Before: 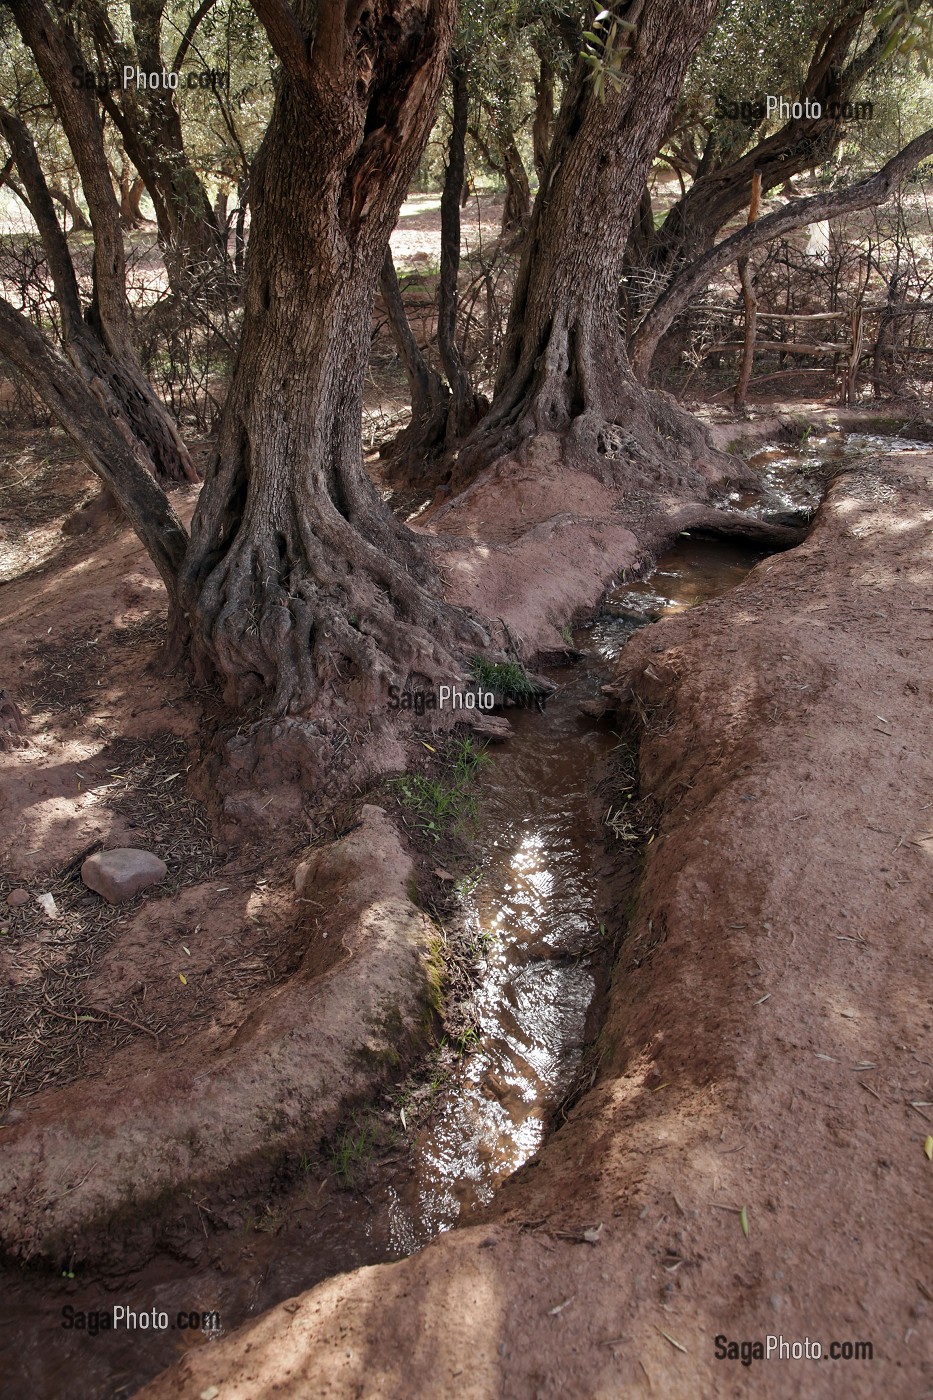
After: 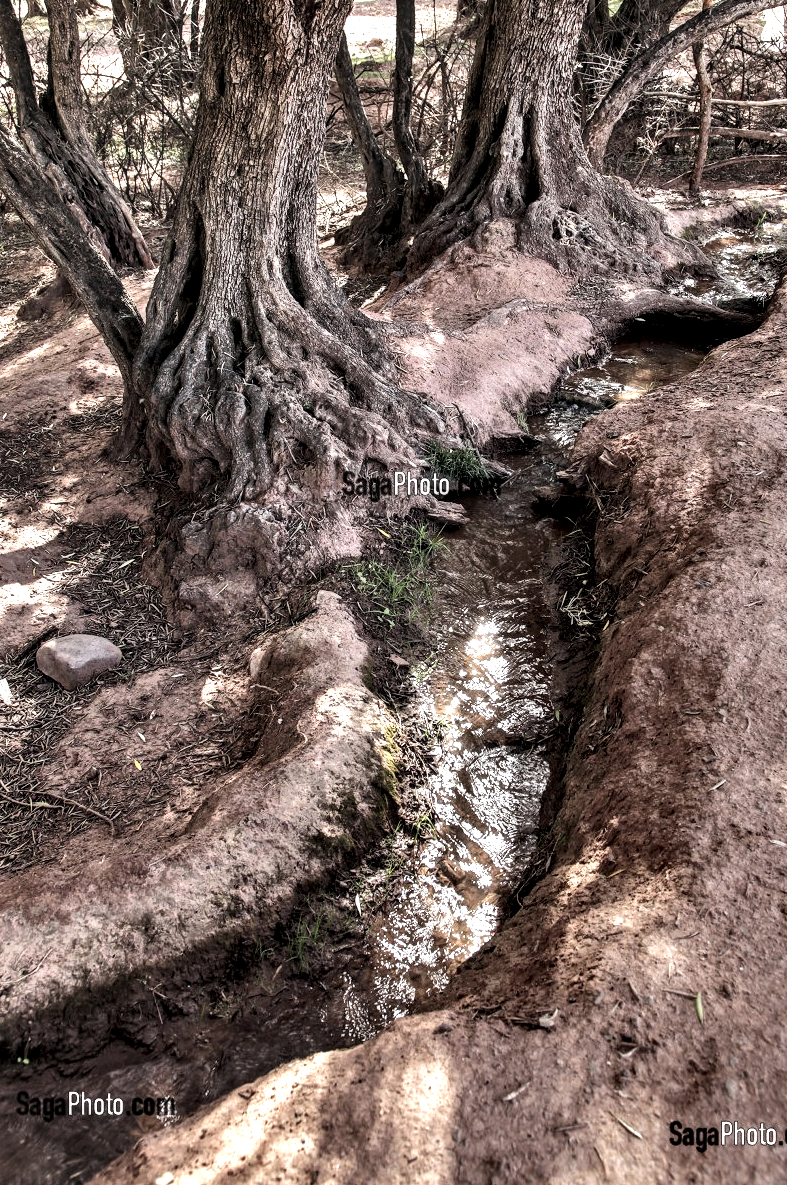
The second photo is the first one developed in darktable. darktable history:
shadows and highlights: radius 110.02, shadows 50.84, white point adjustment 8.99, highlights -4.48, soften with gaussian
crop and rotate: left 4.968%, top 15.295%, right 10.653%
local contrast: shadows 158%, detail 226%
exposure: black level correction -0.015, exposure -0.138 EV, compensate exposure bias true, compensate highlight preservation false
